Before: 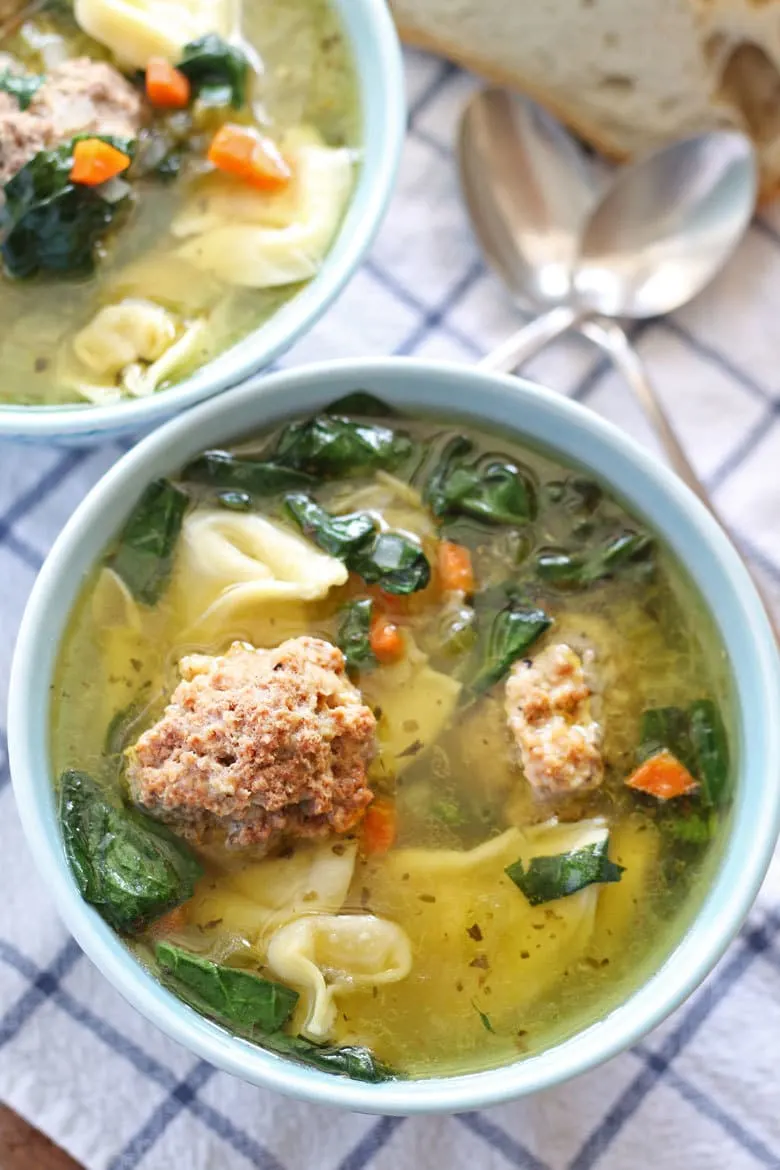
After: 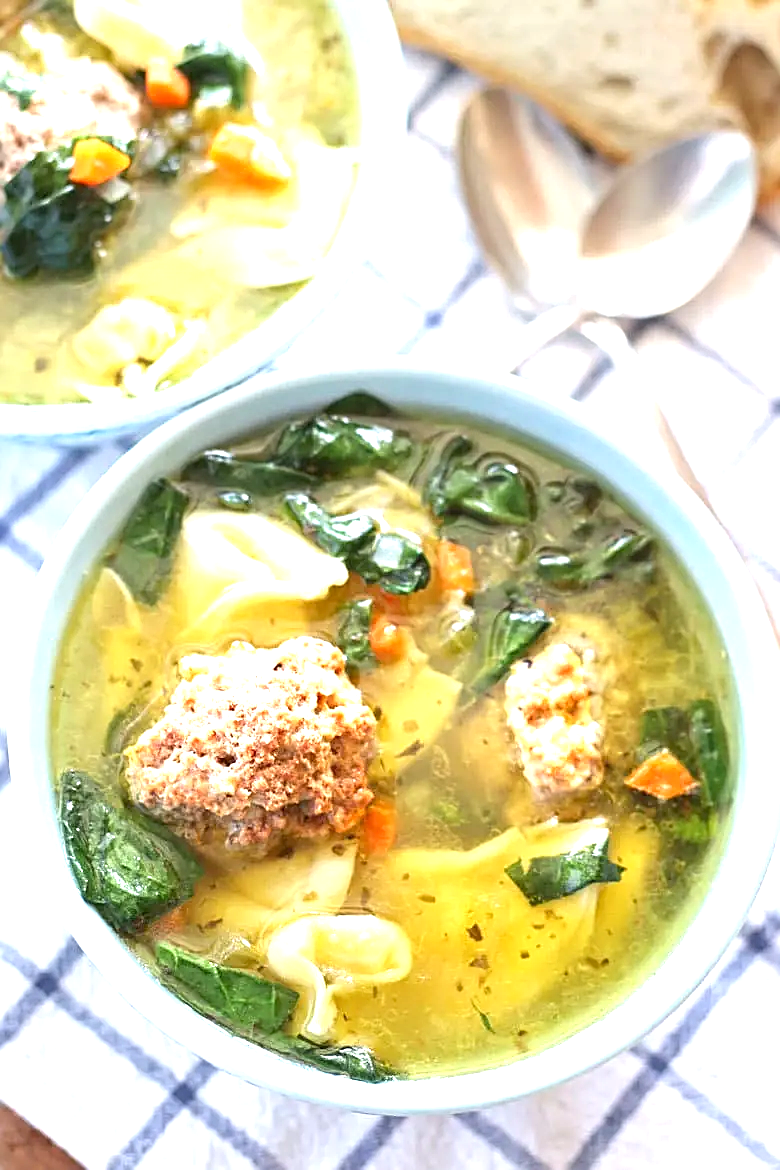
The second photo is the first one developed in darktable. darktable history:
exposure: black level correction 0.001, exposure 1.12 EV, compensate highlight preservation false
sharpen: on, module defaults
